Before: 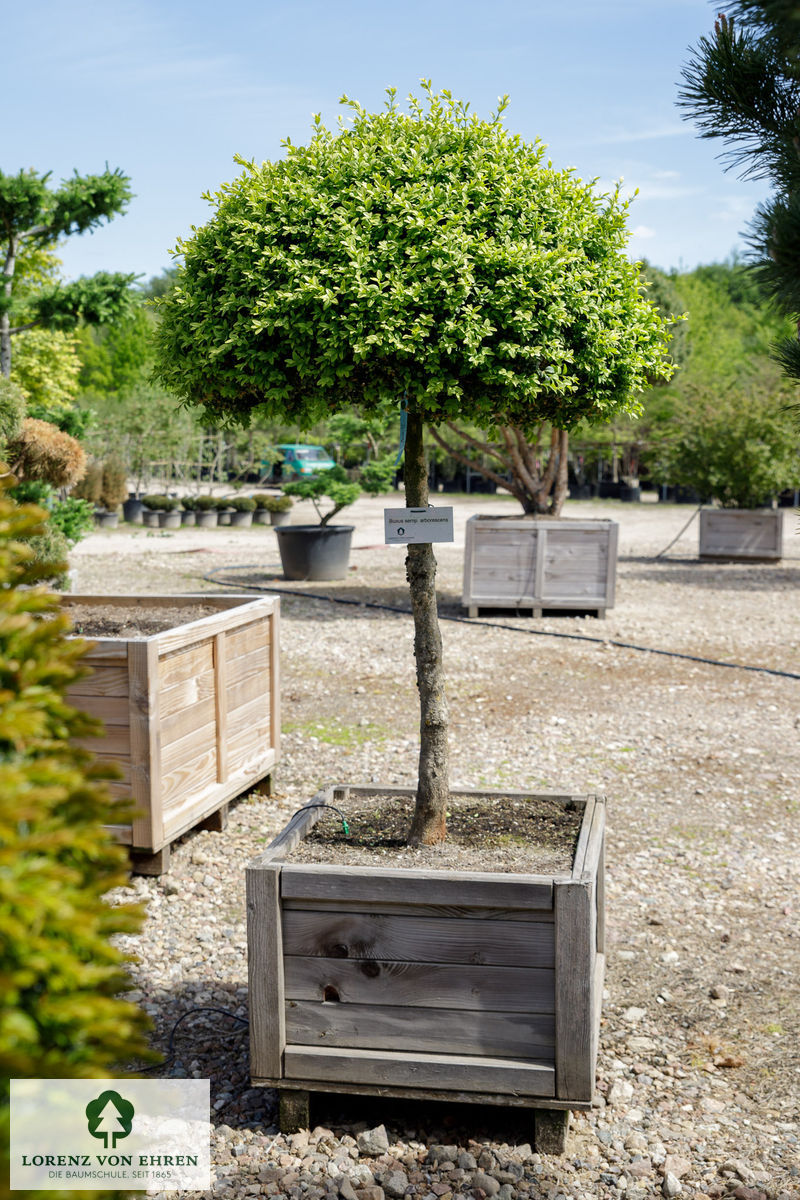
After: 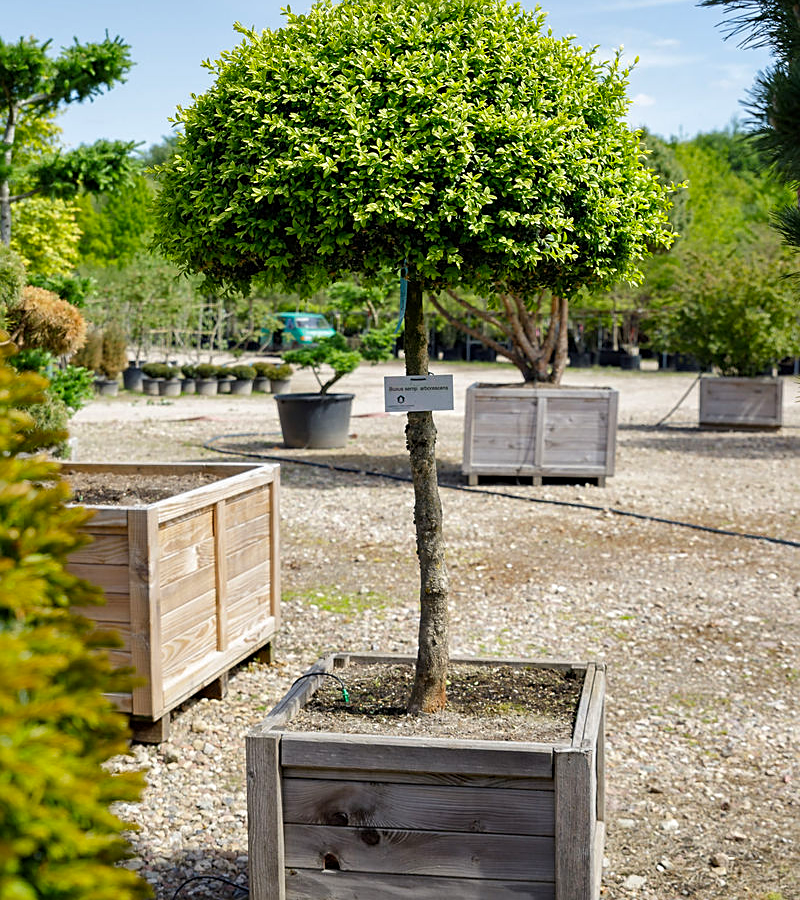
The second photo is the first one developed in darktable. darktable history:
color balance rgb: perceptual saturation grading › global saturation 20%, global vibrance 10%
crop: top 11.038%, bottom 13.962%
shadows and highlights: soften with gaussian
sharpen: on, module defaults
